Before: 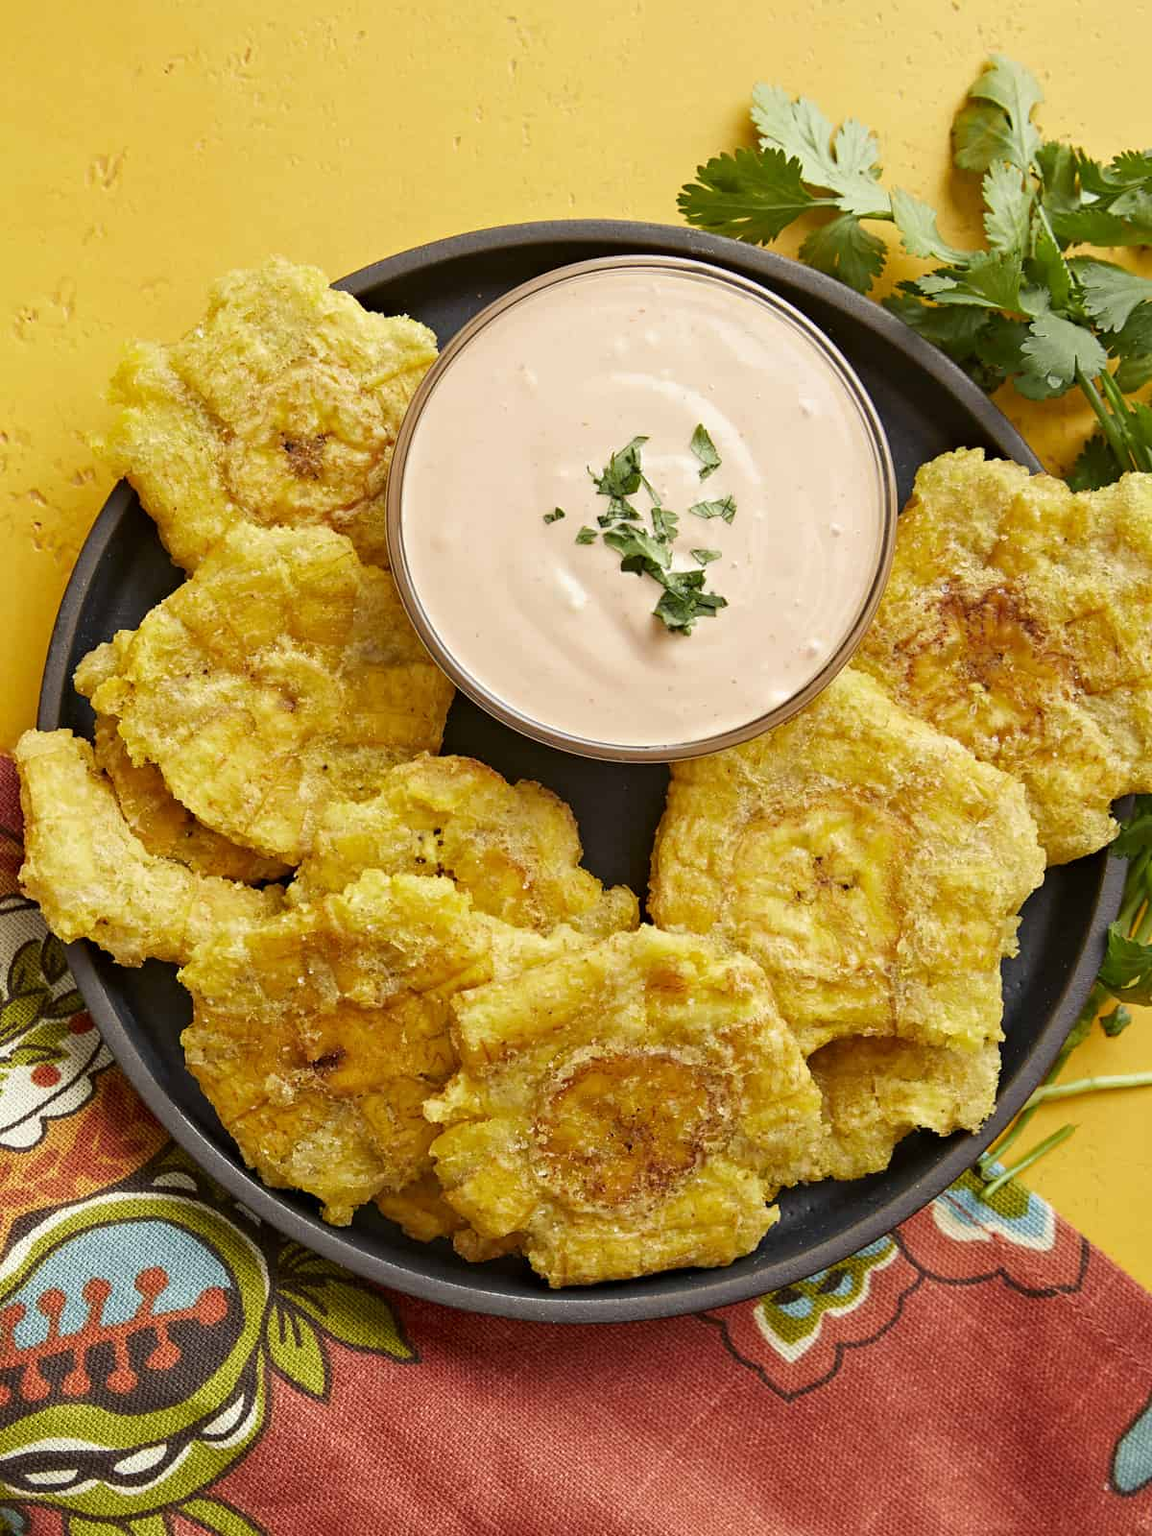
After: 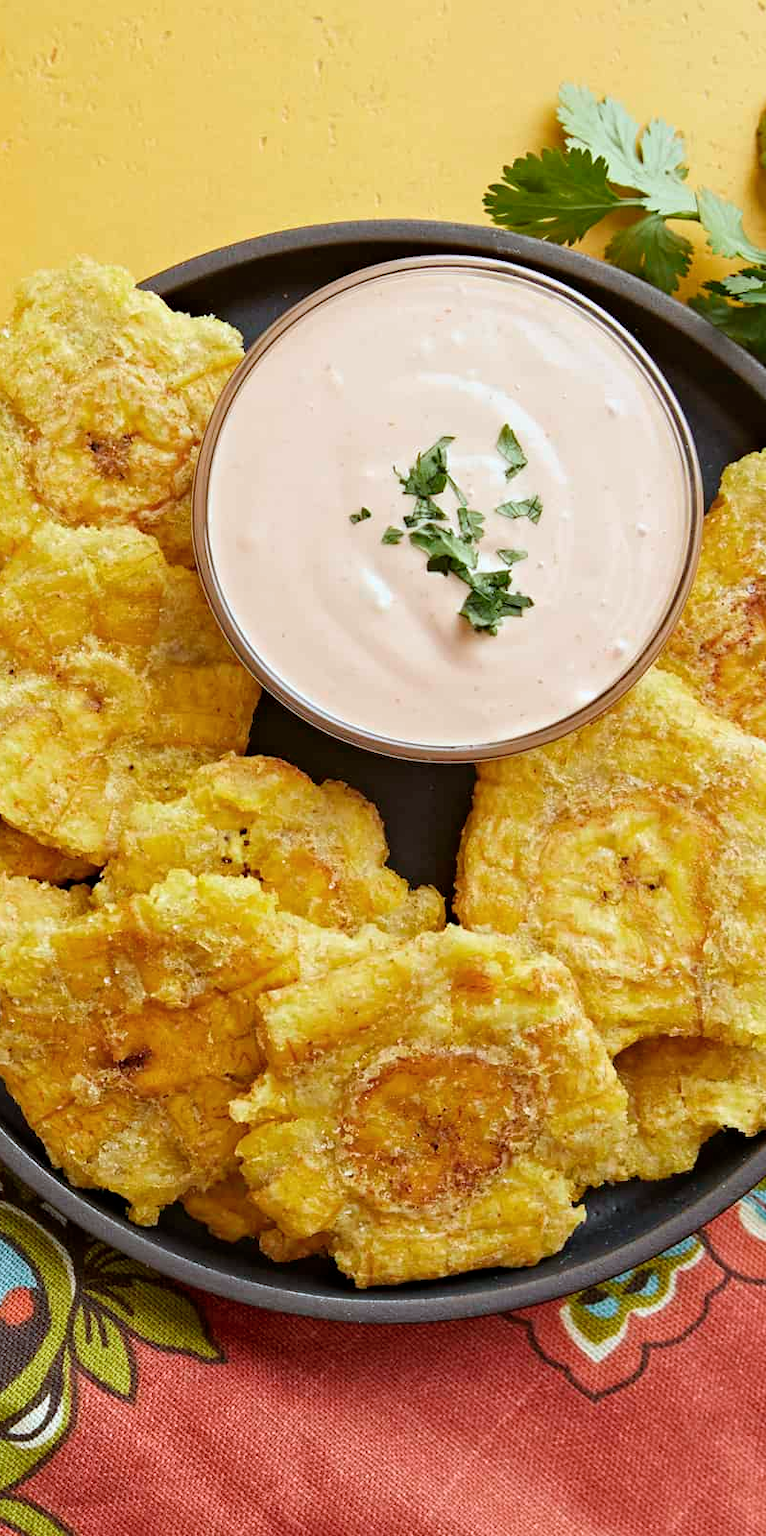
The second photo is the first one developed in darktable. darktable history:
color correction: highlights a* -4.18, highlights b* -10.81
crop: left 16.899%, right 16.556%
